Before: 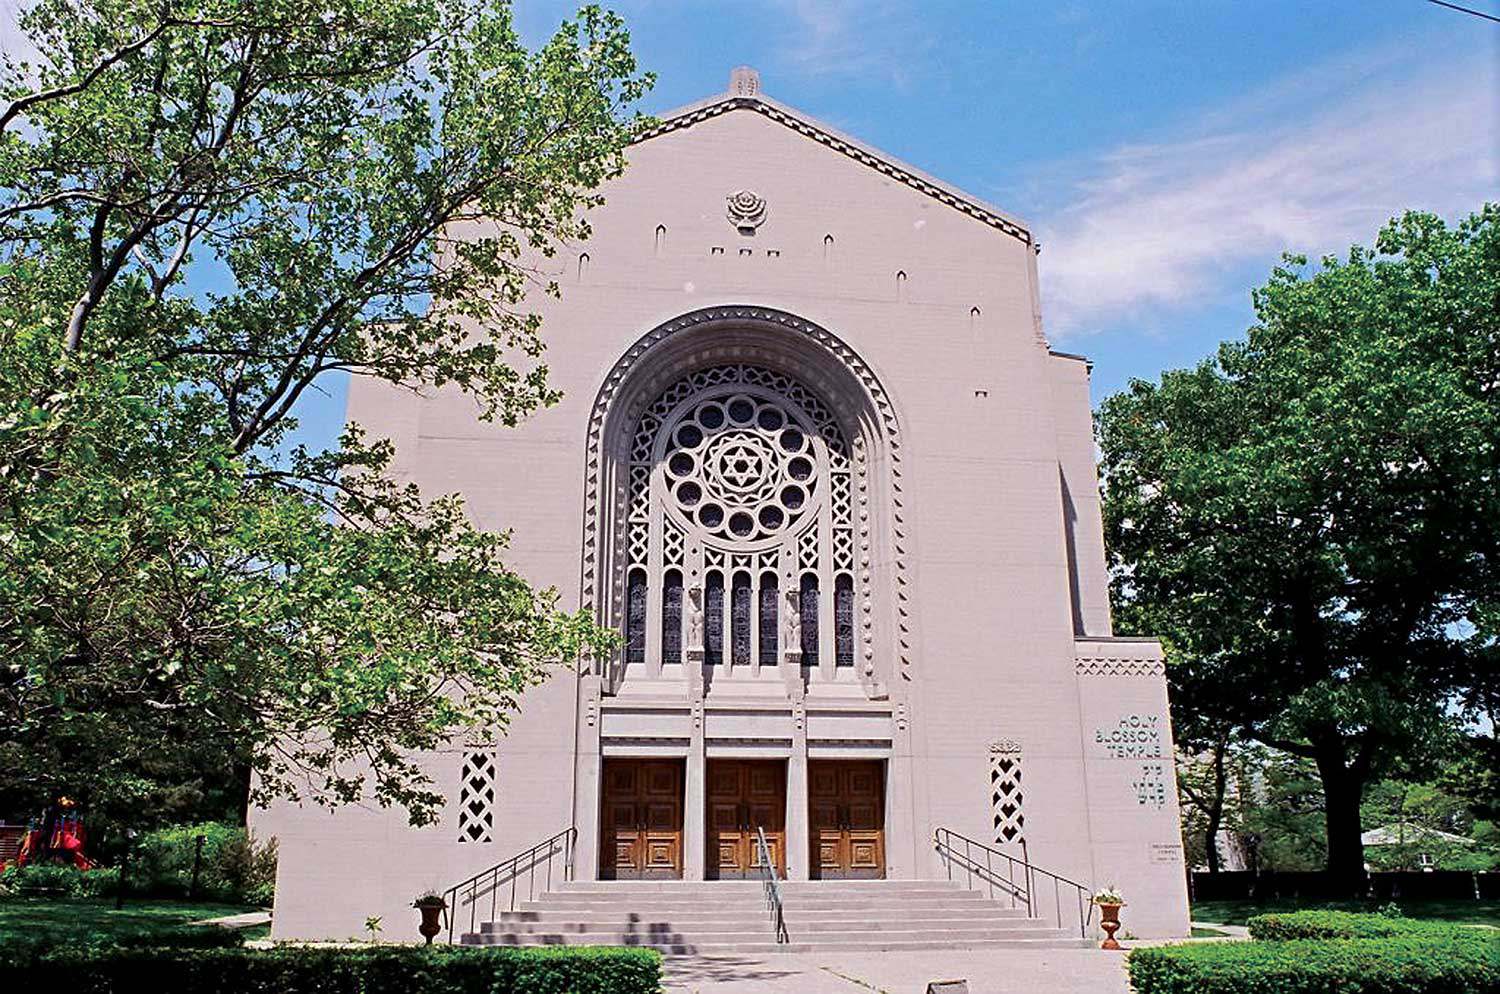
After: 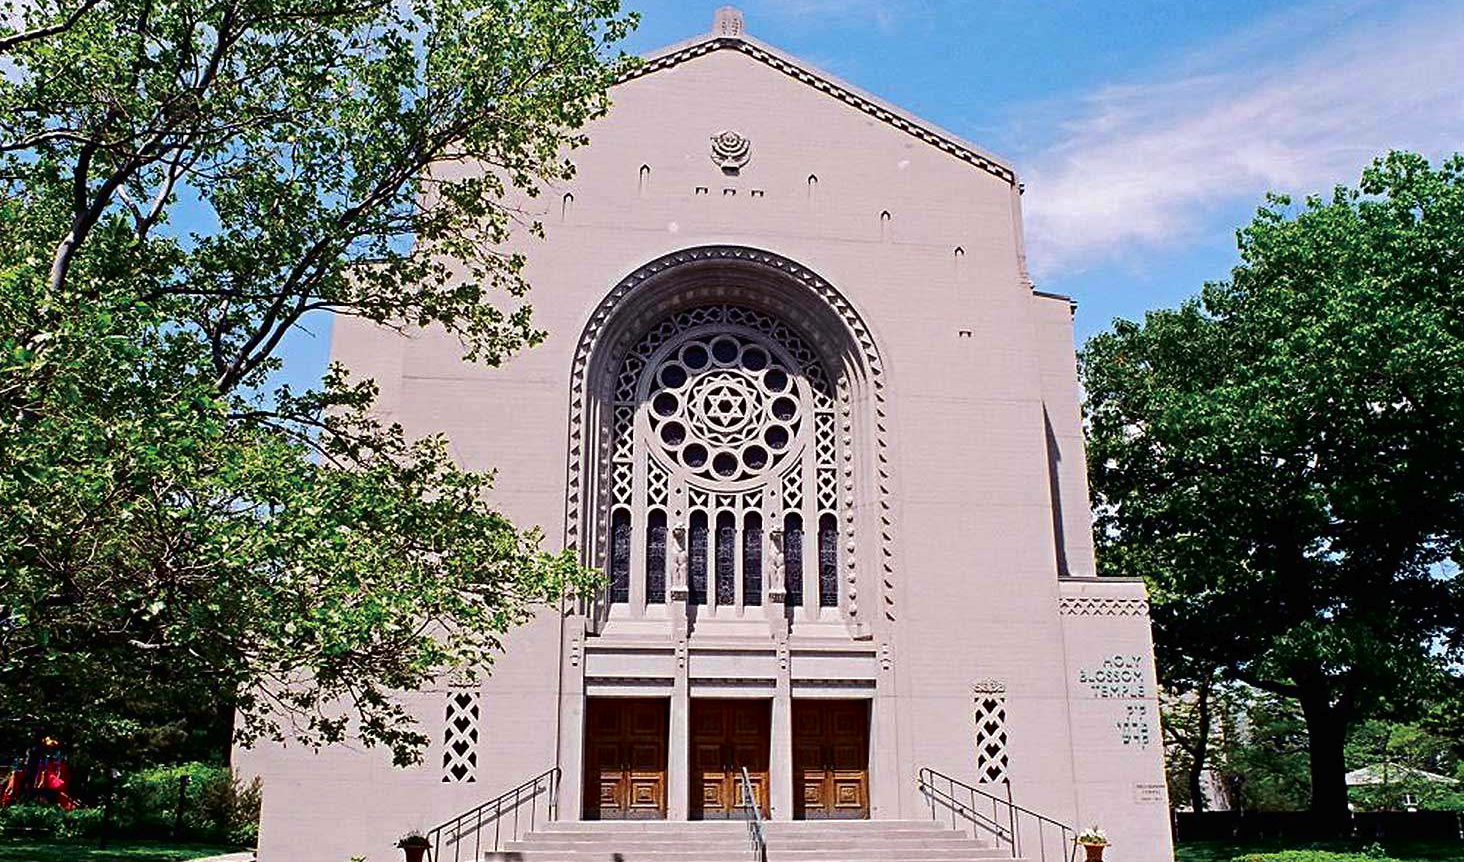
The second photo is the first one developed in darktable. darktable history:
tone curve: curves: ch0 [(0, 0) (0.003, 0.008) (0.011, 0.011) (0.025, 0.014) (0.044, 0.021) (0.069, 0.029) (0.1, 0.042) (0.136, 0.06) (0.177, 0.09) (0.224, 0.126) (0.277, 0.177) (0.335, 0.243) (0.399, 0.31) (0.468, 0.388) (0.543, 0.484) (0.623, 0.585) (0.709, 0.683) (0.801, 0.775) (0.898, 0.873) (1, 1)], color space Lab, independent channels, preserve colors none
color balance rgb: shadows lift › chroma 0.729%, shadows lift › hue 111.82°, perceptual saturation grading › global saturation 0.028%, global vibrance 15.959%, saturation formula JzAzBz (2021)
exposure: exposure 0.153 EV, compensate highlight preservation false
crop: left 1.086%, top 6.095%, right 1.27%, bottom 7.17%
